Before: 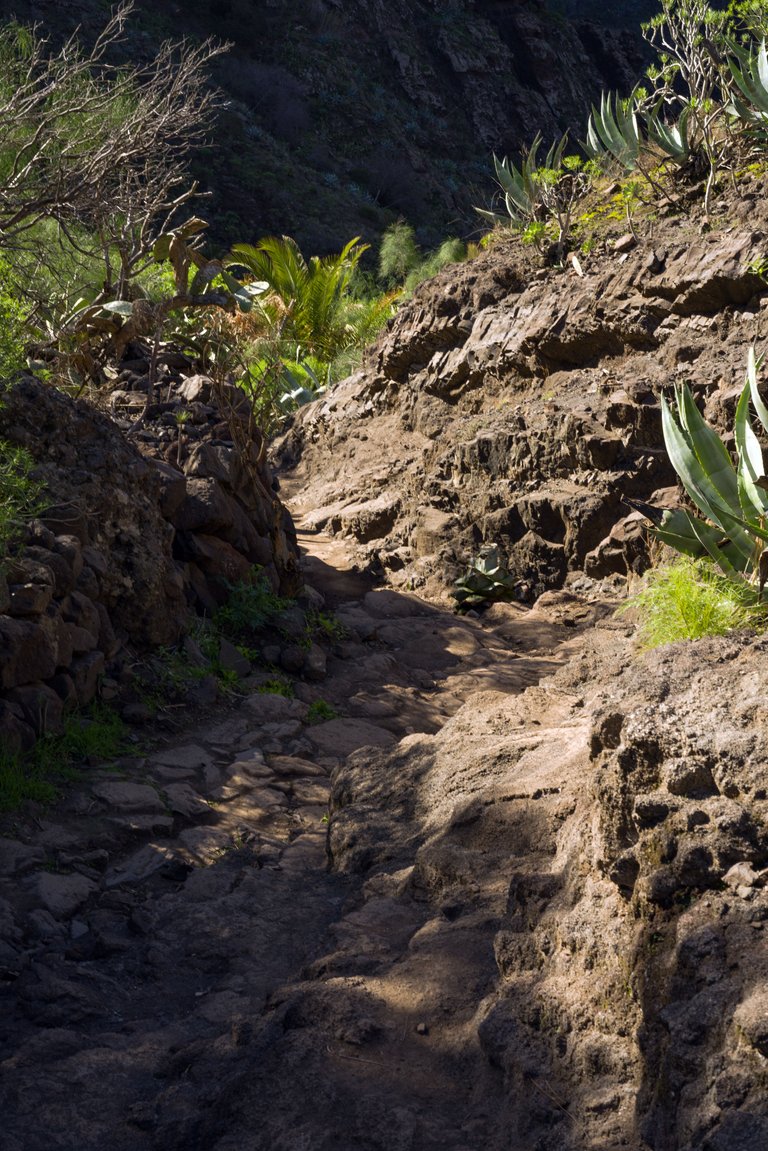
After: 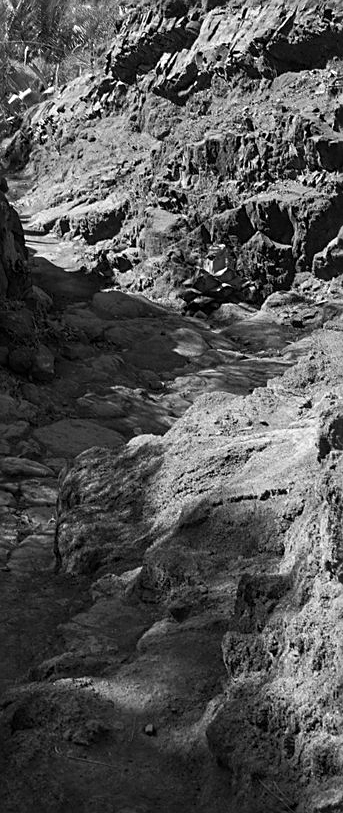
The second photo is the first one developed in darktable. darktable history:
tone equalizer: edges refinement/feathering 500, mask exposure compensation -1.57 EV, preserve details no
crop: left 35.484%, top 25.983%, right 19.737%, bottom 3.345%
sharpen: on, module defaults
color calibration: output gray [0.267, 0.423, 0.267, 0], illuminant custom, x 0.389, y 0.387, temperature 3815.4 K
